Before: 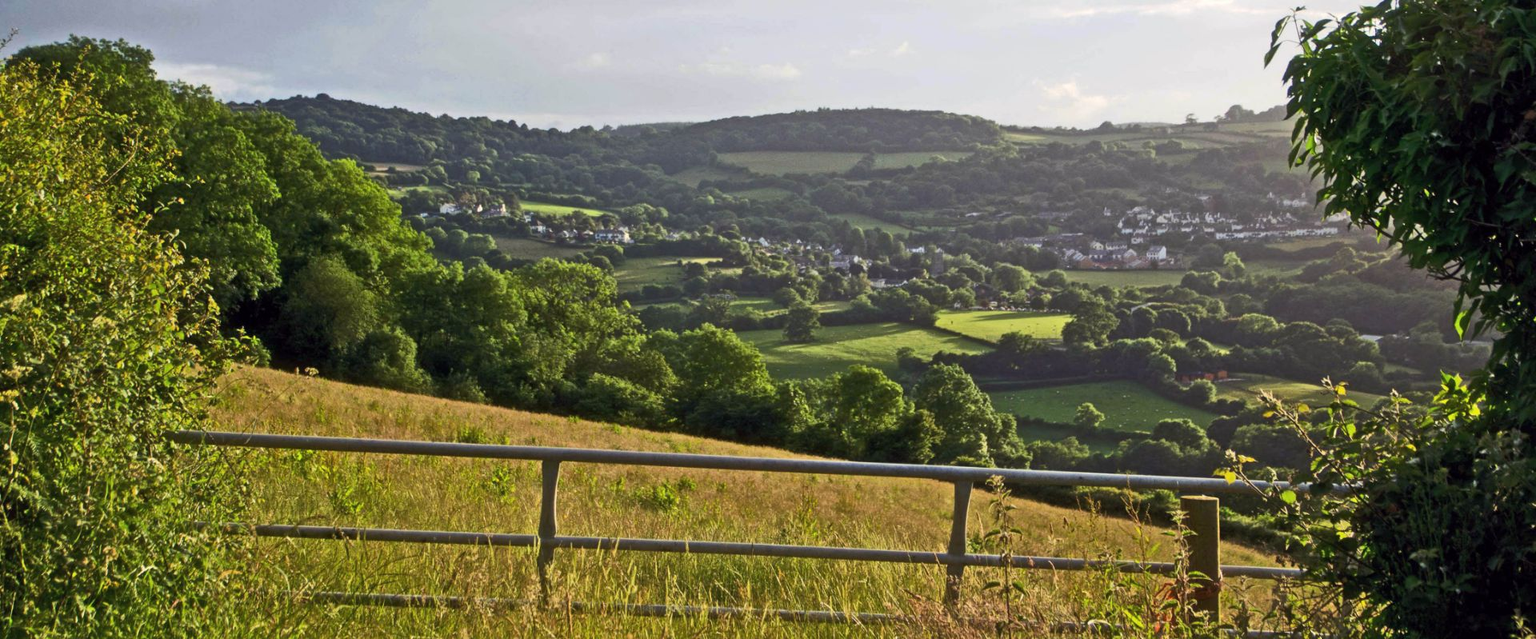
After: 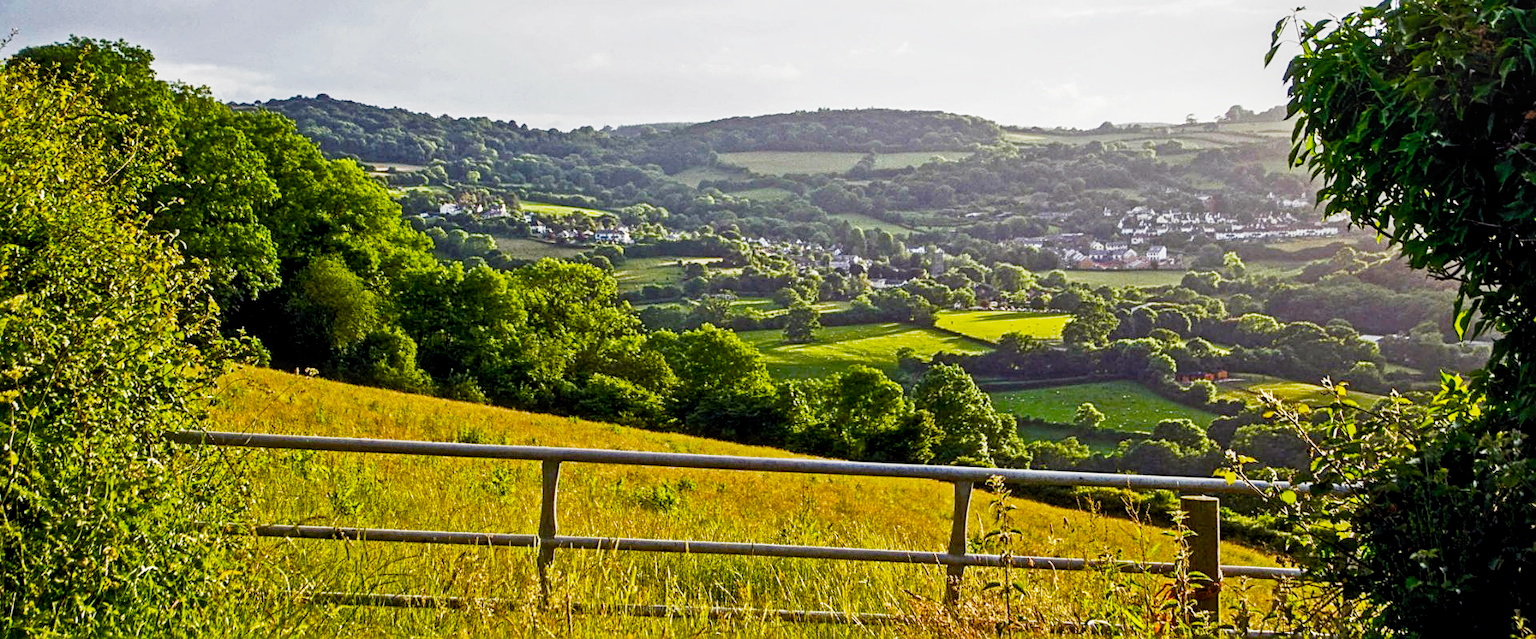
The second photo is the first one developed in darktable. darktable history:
filmic rgb: black relative exposure -7.65 EV, white relative exposure 4.56 EV, hardness 3.61, add noise in highlights 0, preserve chrominance no, color science v3 (2019), use custom middle-gray values true, iterations of high-quality reconstruction 0, contrast in highlights soft
exposure: black level correction 0, exposure 0.874 EV, compensate highlight preservation false
sharpen: on, module defaults
local contrast: detail 130%
color balance rgb: linear chroma grading › shadows 10.679%, linear chroma grading › highlights 10.251%, linear chroma grading › global chroma 14.887%, linear chroma grading › mid-tones 14.986%, perceptual saturation grading › global saturation 17.847%, global vibrance 9.458%, contrast 15.642%, saturation formula JzAzBz (2021)
